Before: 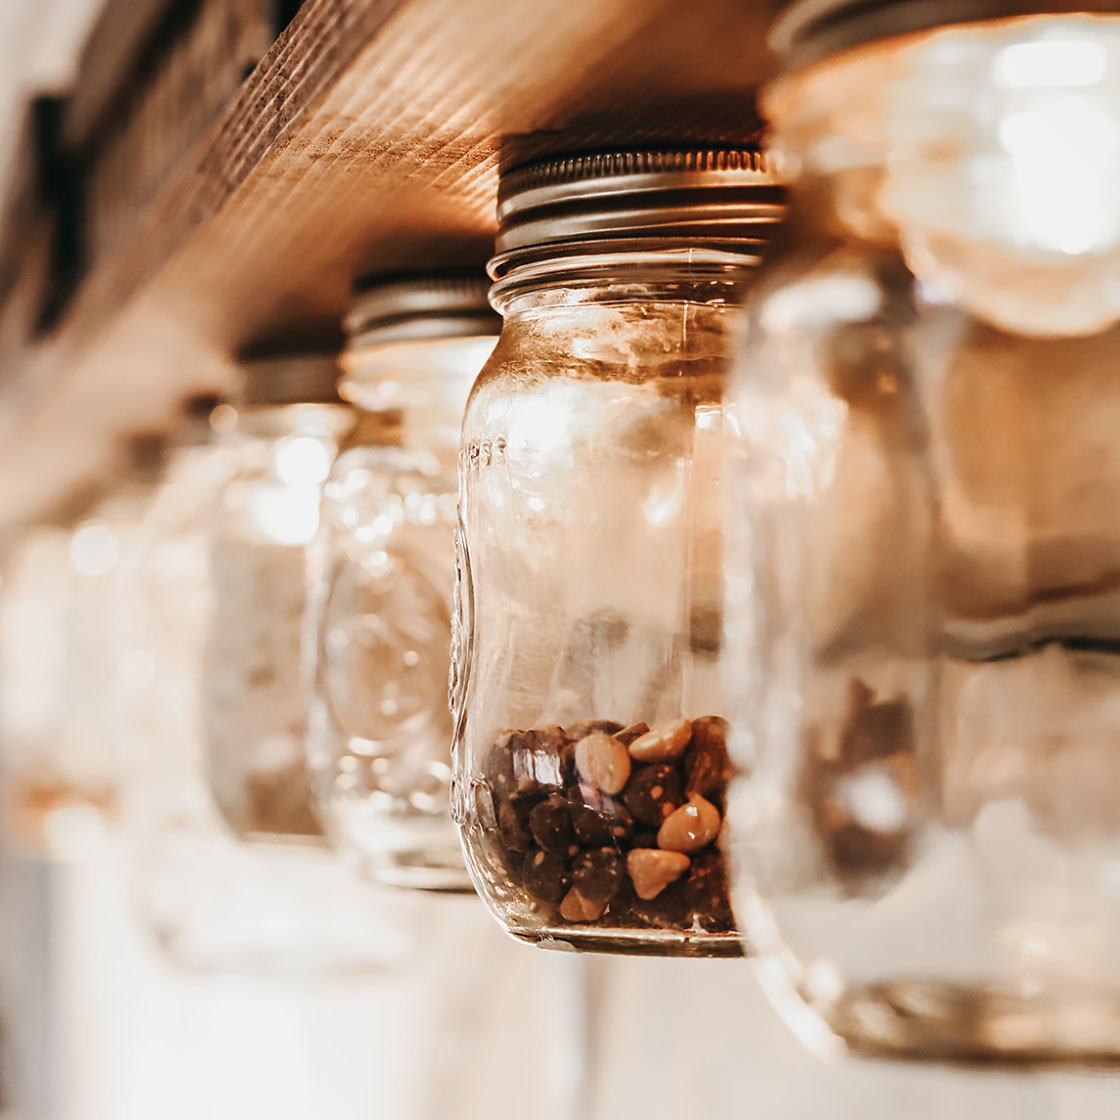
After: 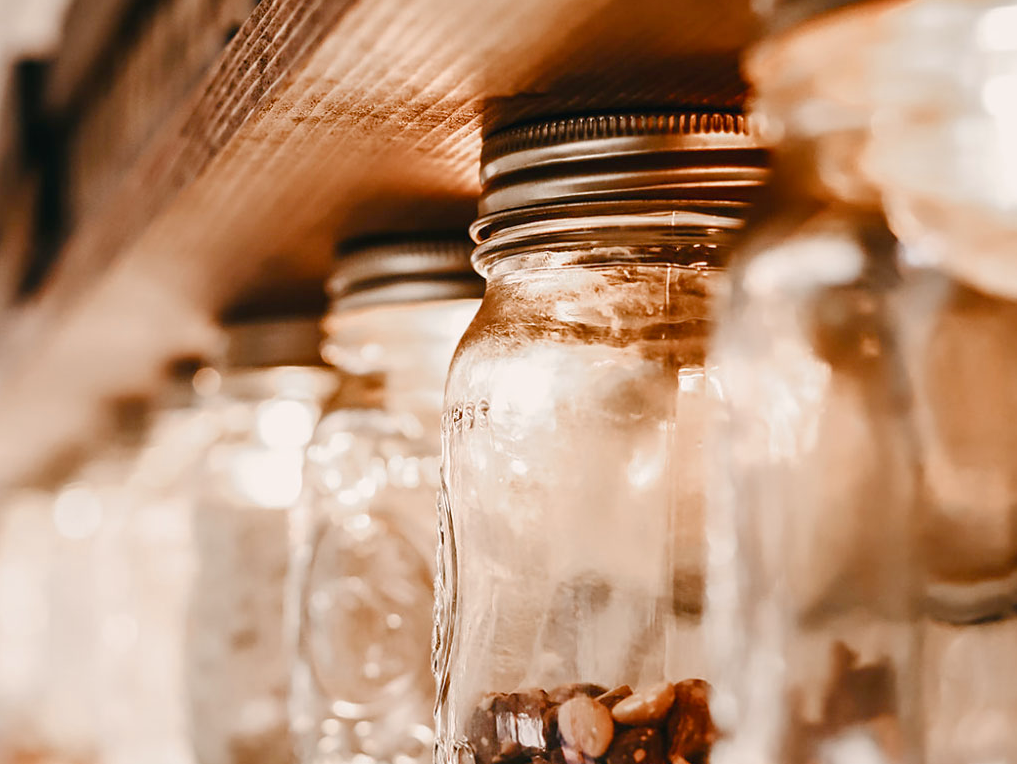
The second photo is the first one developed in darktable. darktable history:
crop: left 1.577%, top 3.357%, right 7.612%, bottom 28.415%
color balance rgb: highlights gain › chroma 1.618%, highlights gain › hue 55.53°, perceptual saturation grading › global saturation 20%, perceptual saturation grading › highlights -49.084%, perceptual saturation grading › shadows 24.061%, global vibrance 9.773%
